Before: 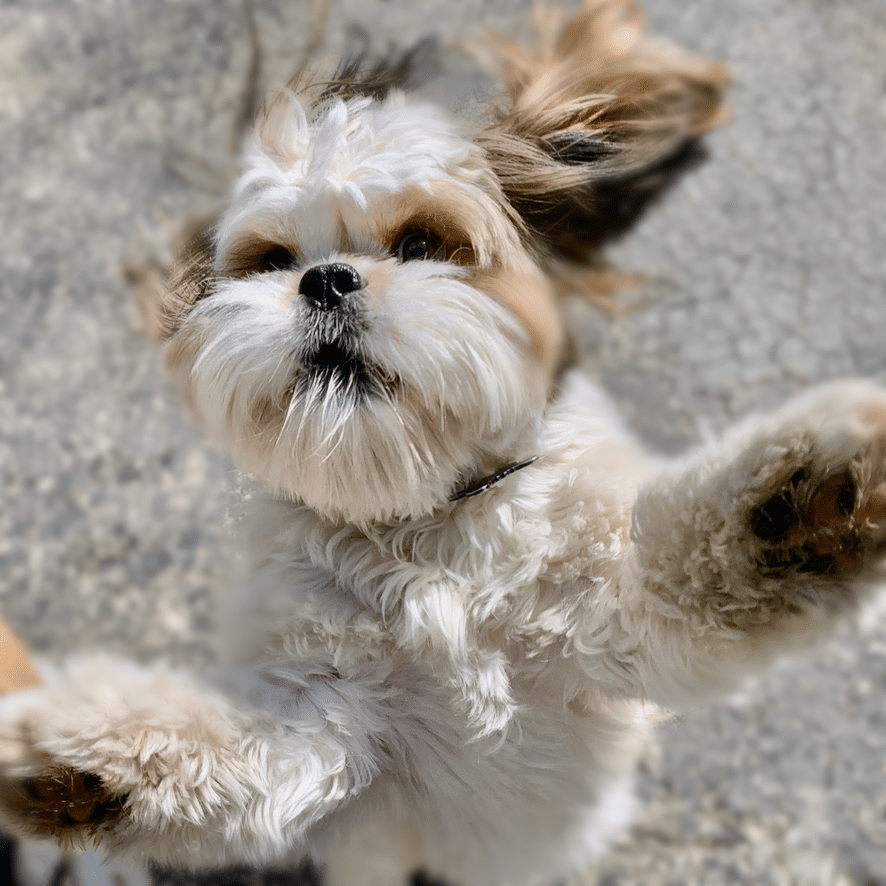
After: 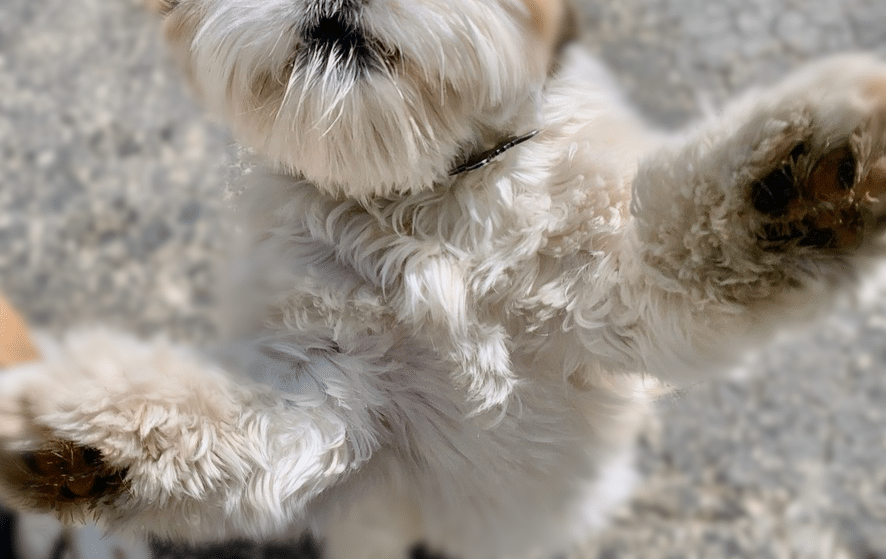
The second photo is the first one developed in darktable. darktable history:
crop and rotate: top 36.833%
